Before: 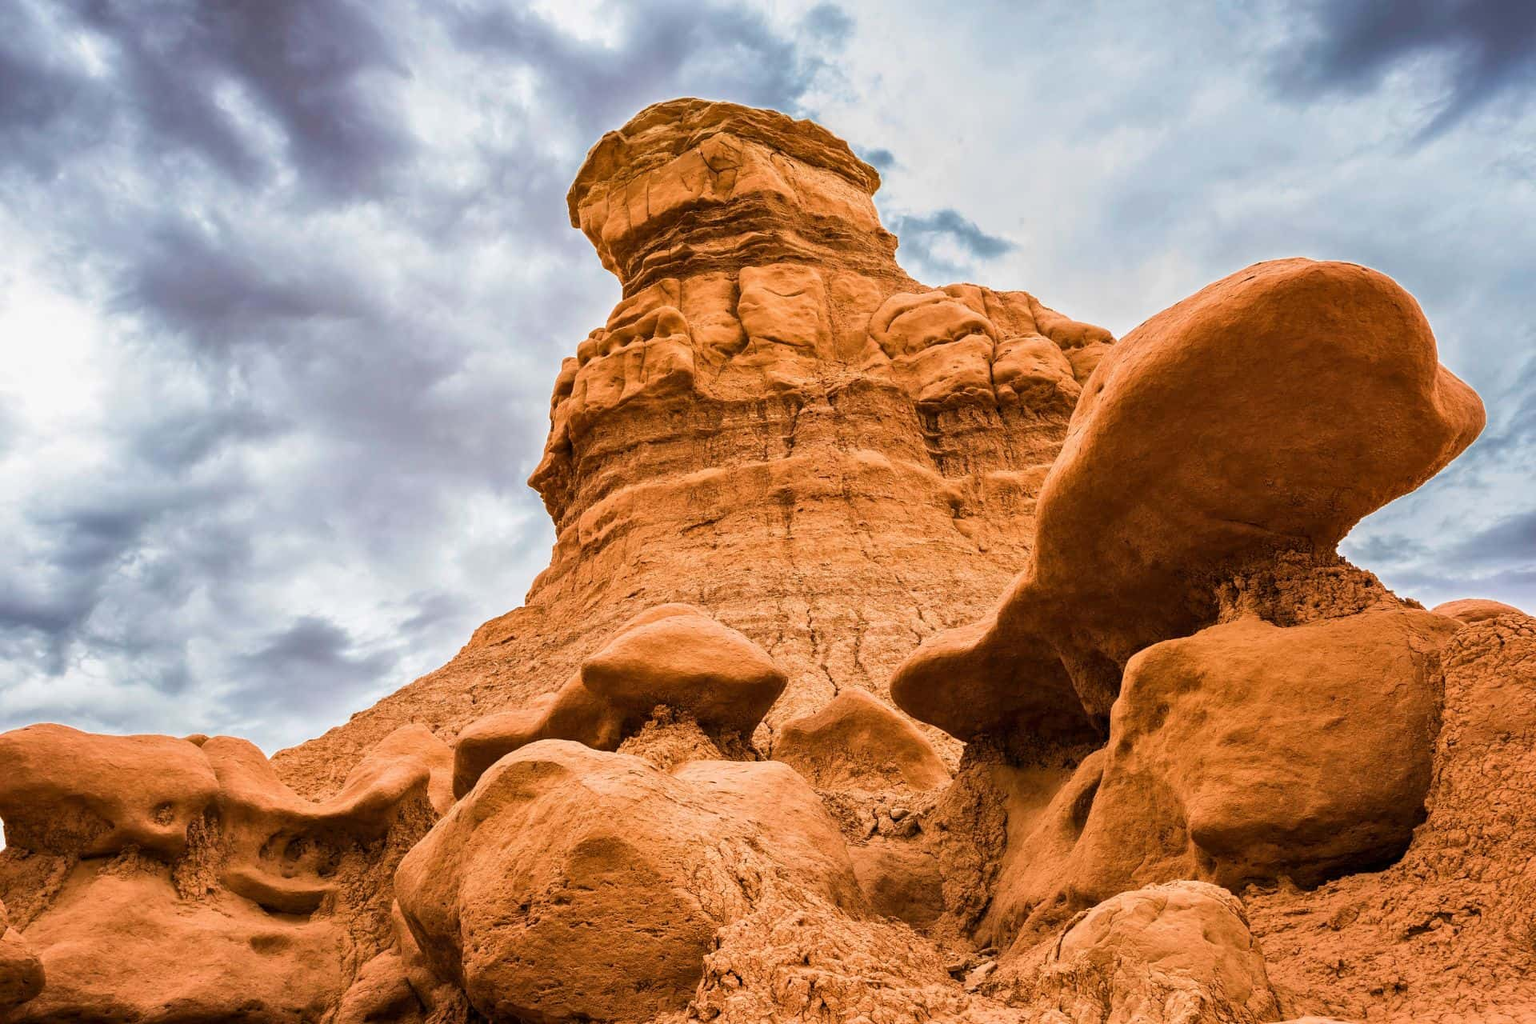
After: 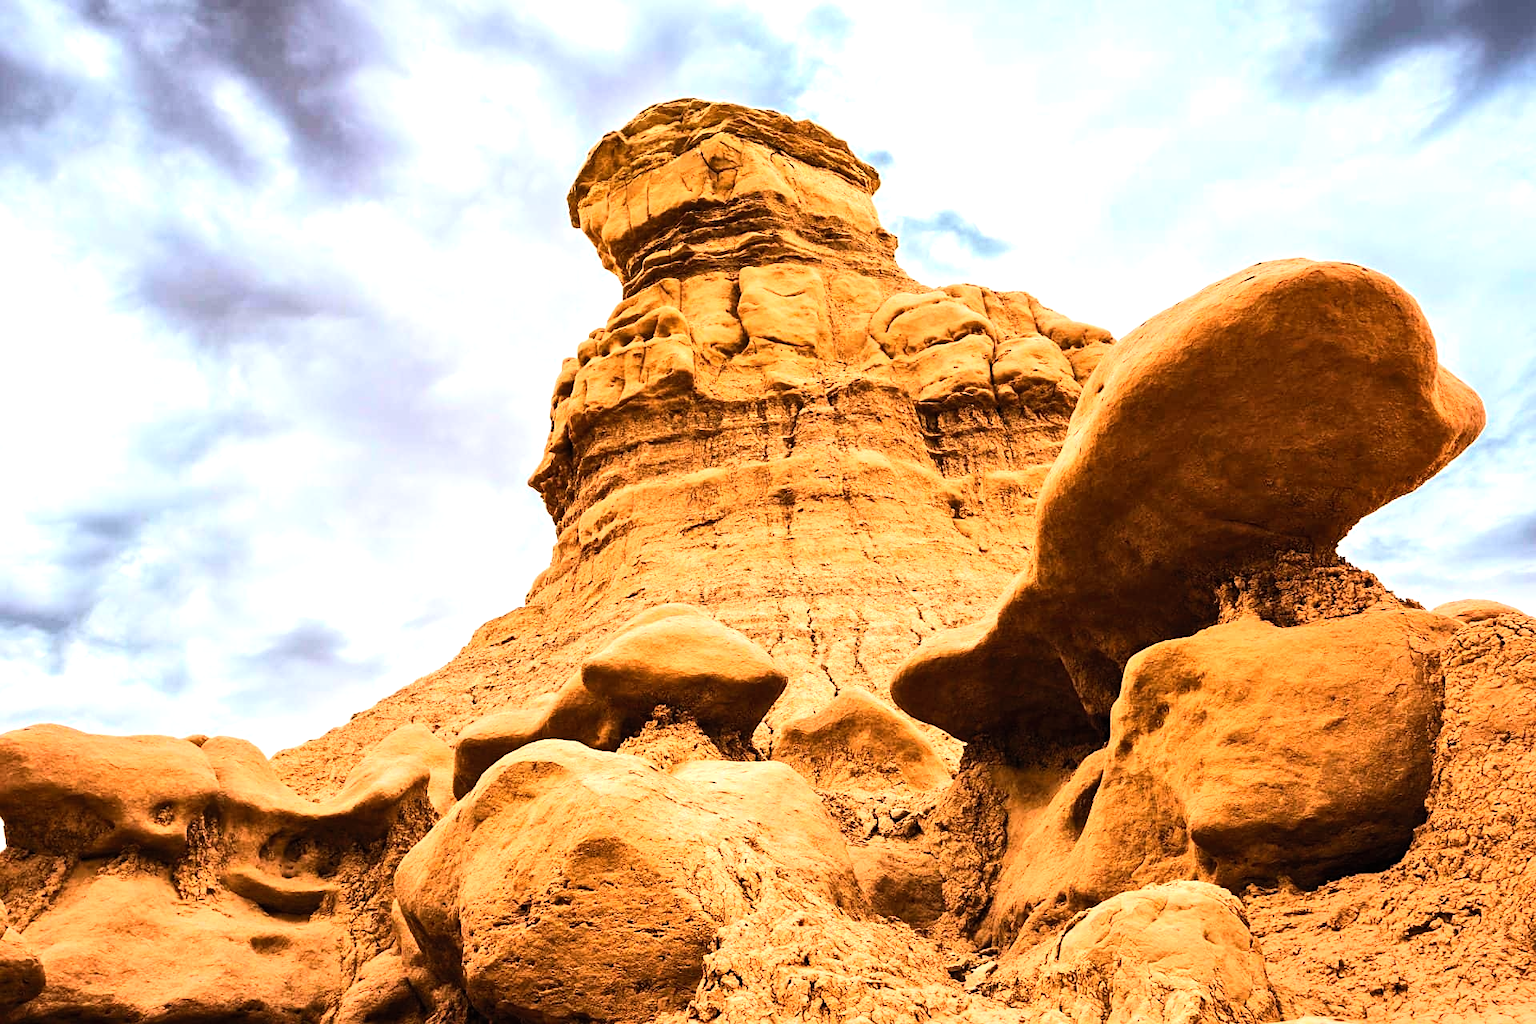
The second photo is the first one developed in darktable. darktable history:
tone equalizer: -8 EV -1.08 EV, -7 EV -1.01 EV, -6 EV -0.867 EV, -5 EV -0.578 EV, -3 EV 0.578 EV, -2 EV 0.867 EV, -1 EV 1.01 EV, +0 EV 1.08 EV, edges refinement/feathering 500, mask exposure compensation -1.57 EV, preserve details no
contrast brightness saturation: contrast 0.2, brightness 0.15, saturation 0.14
sharpen: amount 0.2
